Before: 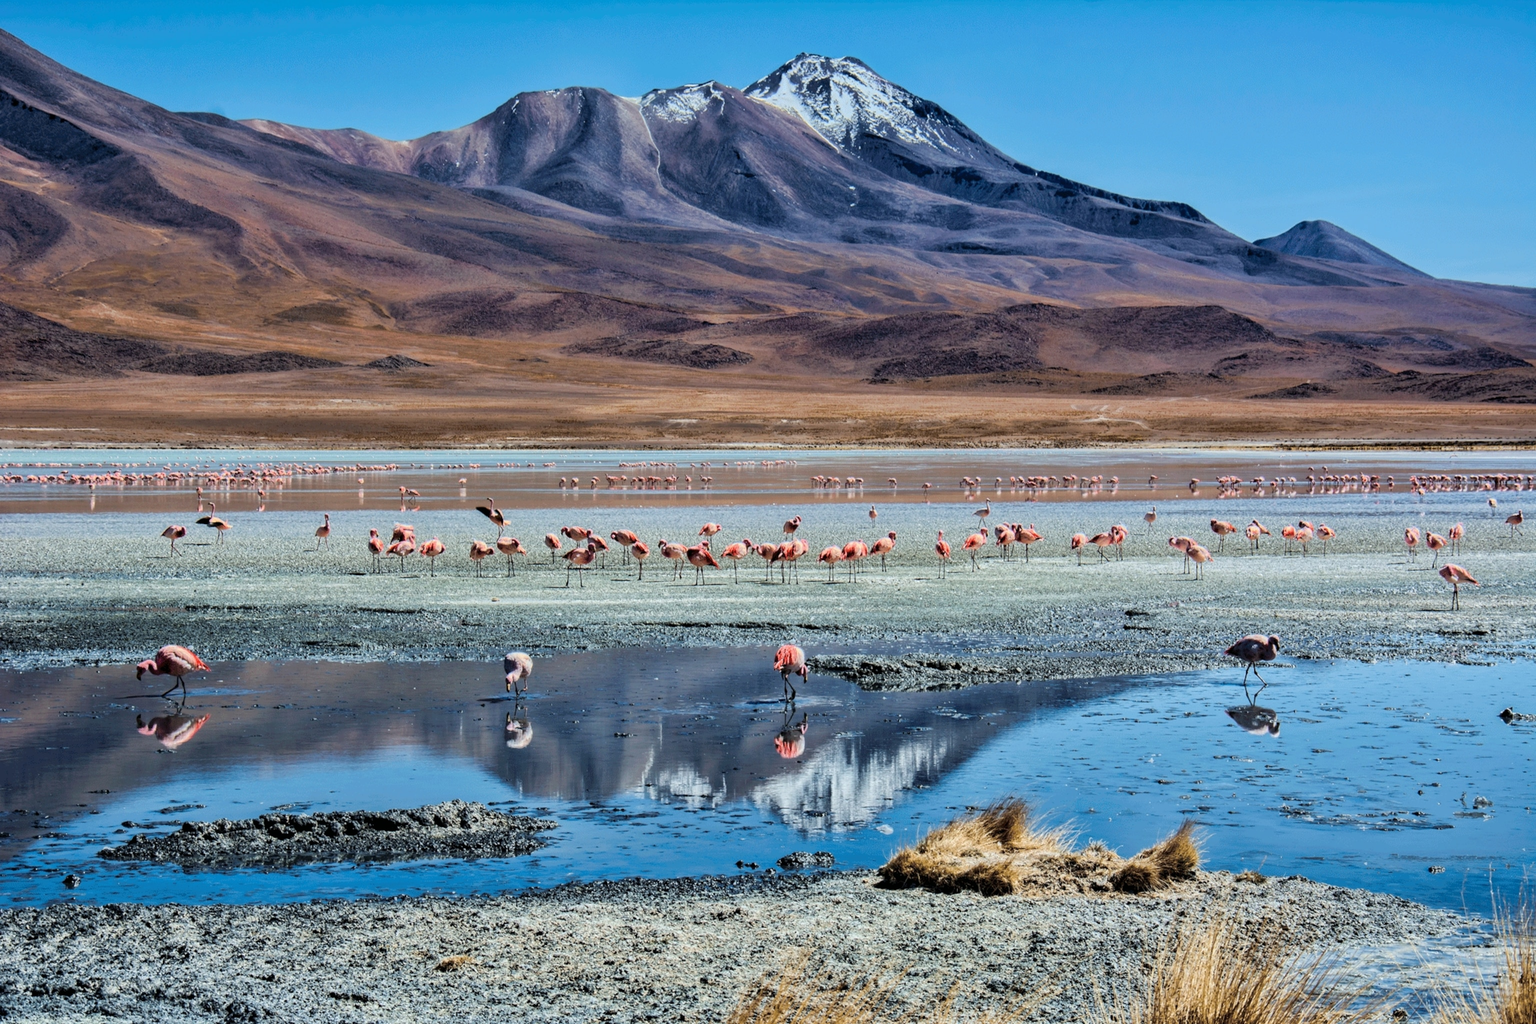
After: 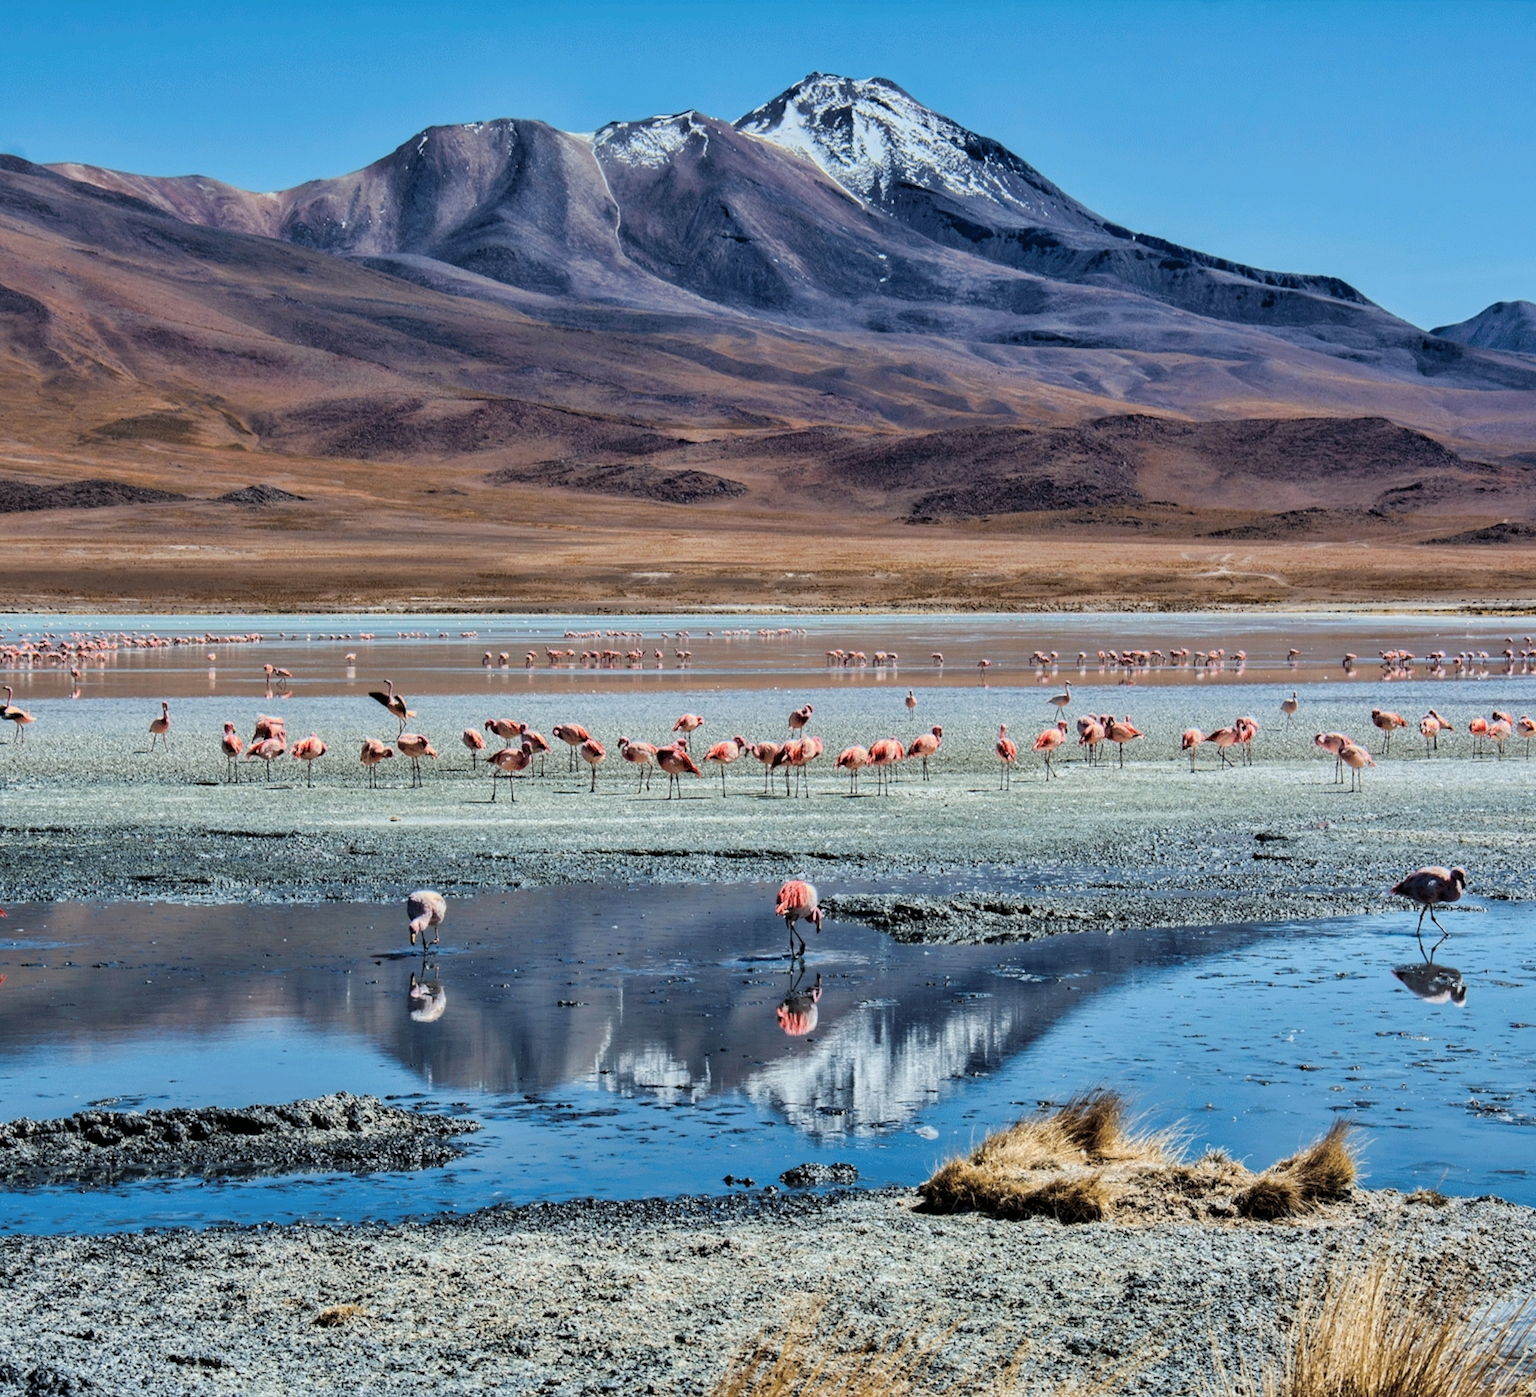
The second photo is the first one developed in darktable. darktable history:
crop: left 13.443%, right 13.31%
contrast brightness saturation: saturation -0.05
